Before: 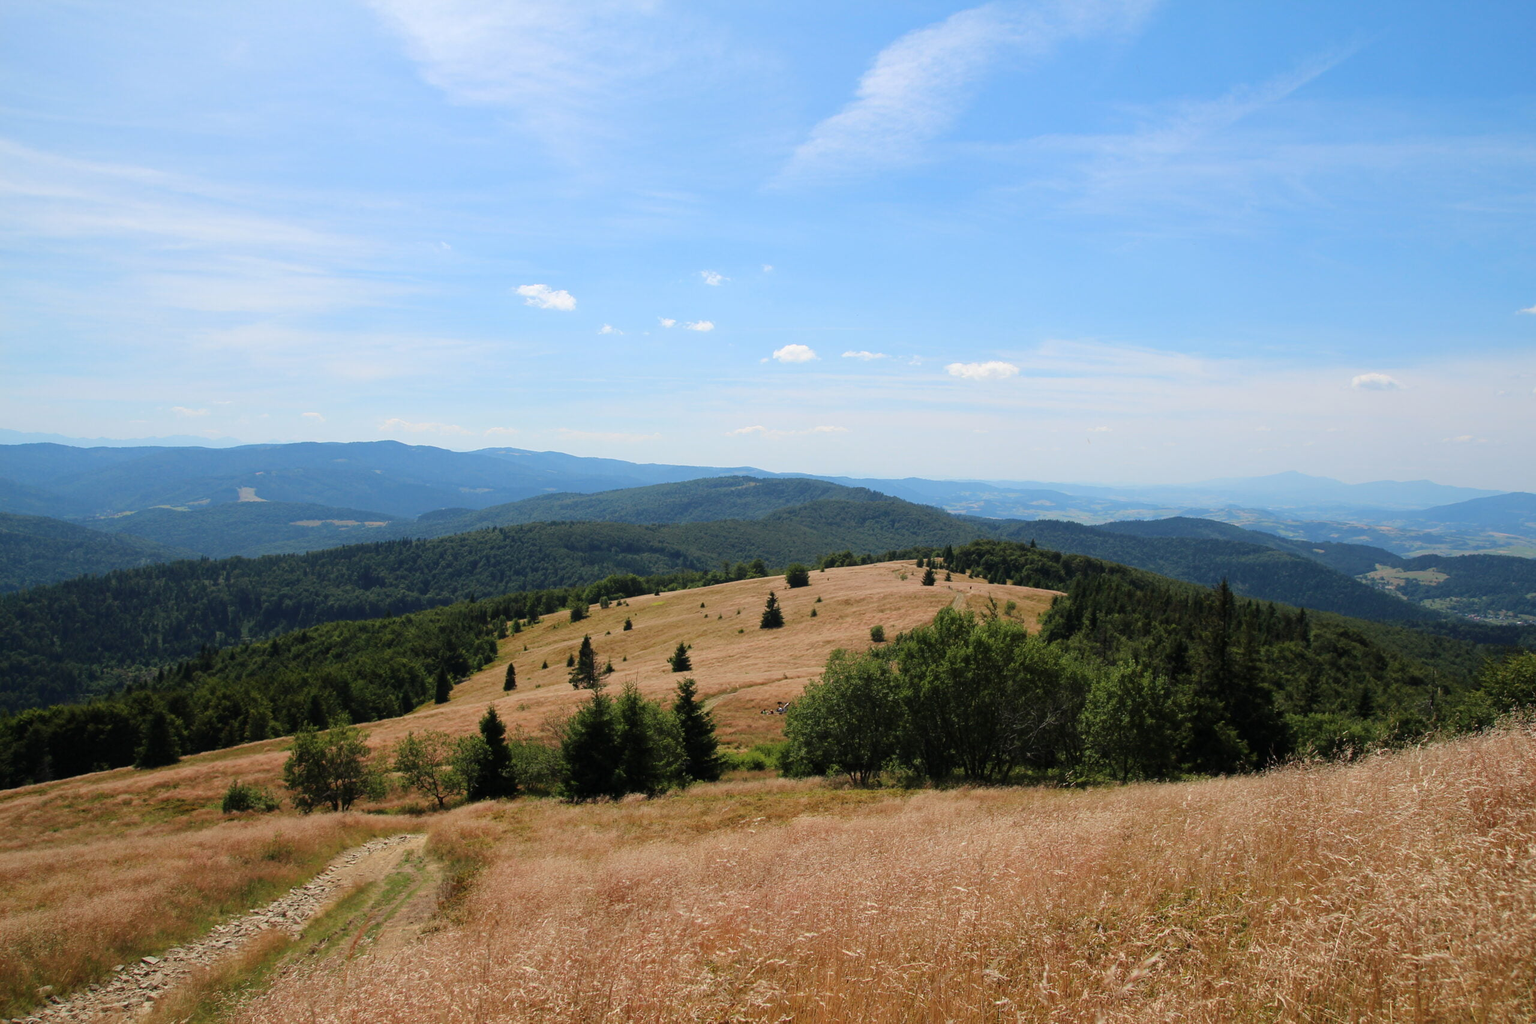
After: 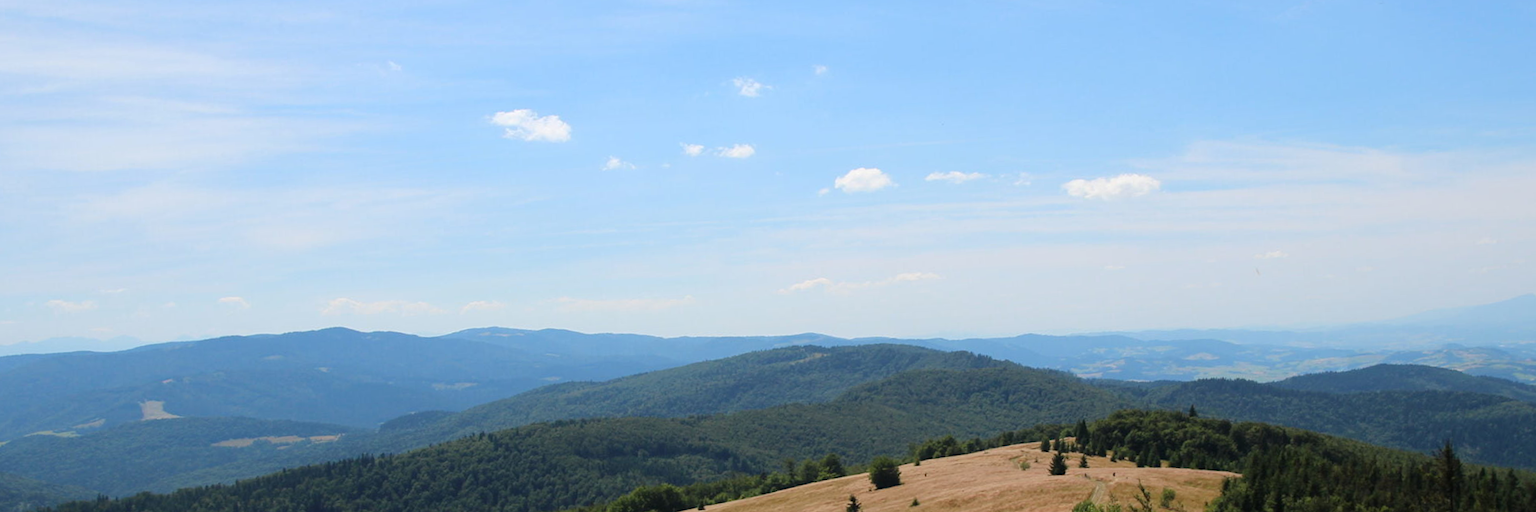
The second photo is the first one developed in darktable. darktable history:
crop: left 7.036%, top 18.398%, right 14.379%, bottom 40.043%
rotate and perspective: rotation -3.52°, crop left 0.036, crop right 0.964, crop top 0.081, crop bottom 0.919
